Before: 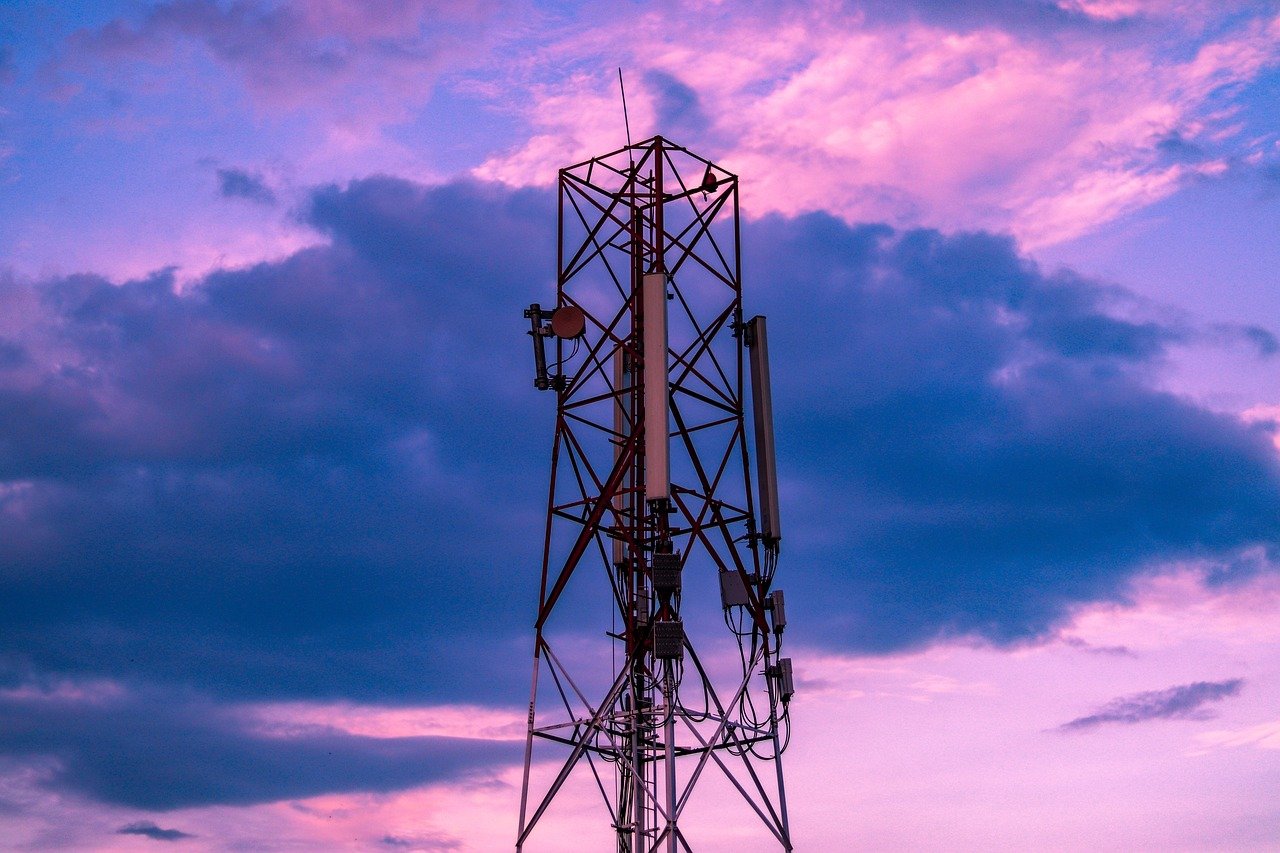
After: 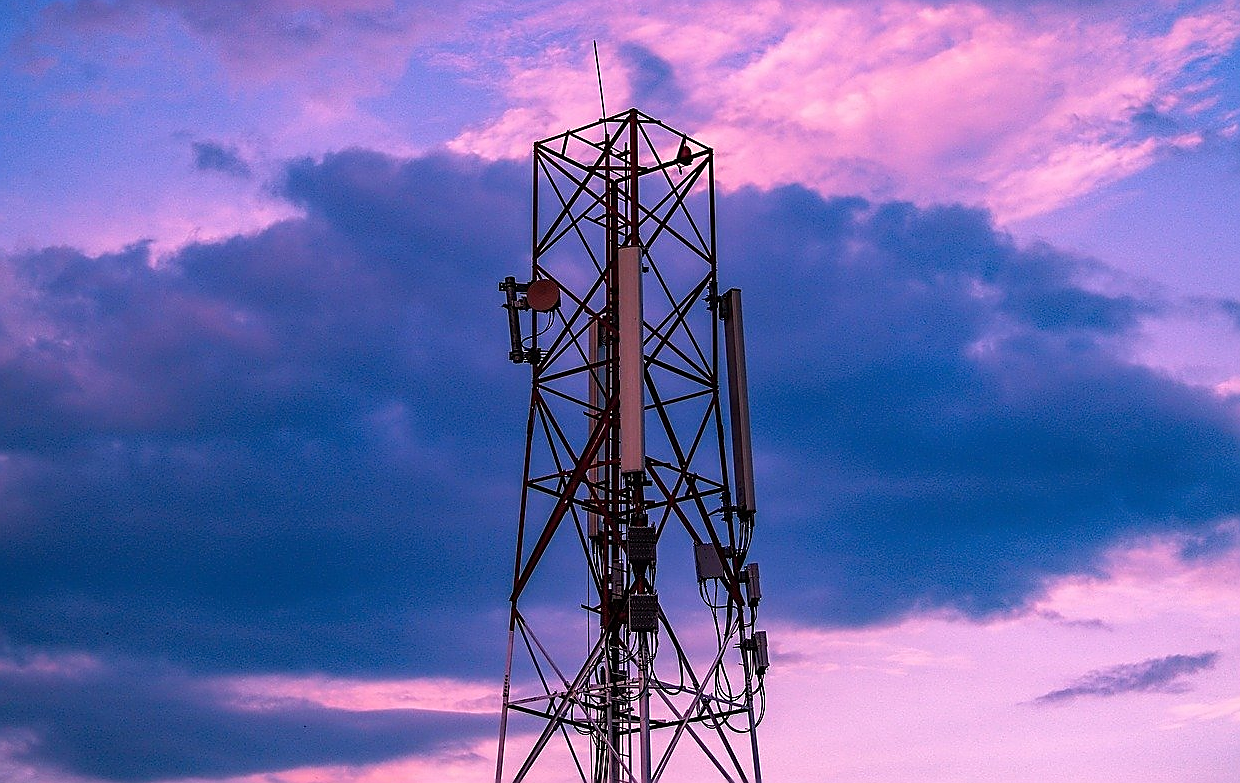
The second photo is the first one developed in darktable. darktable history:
sharpen: radius 1.4, amount 1.25, threshold 0.7
crop: left 1.964%, top 3.251%, right 1.122%, bottom 4.933%
